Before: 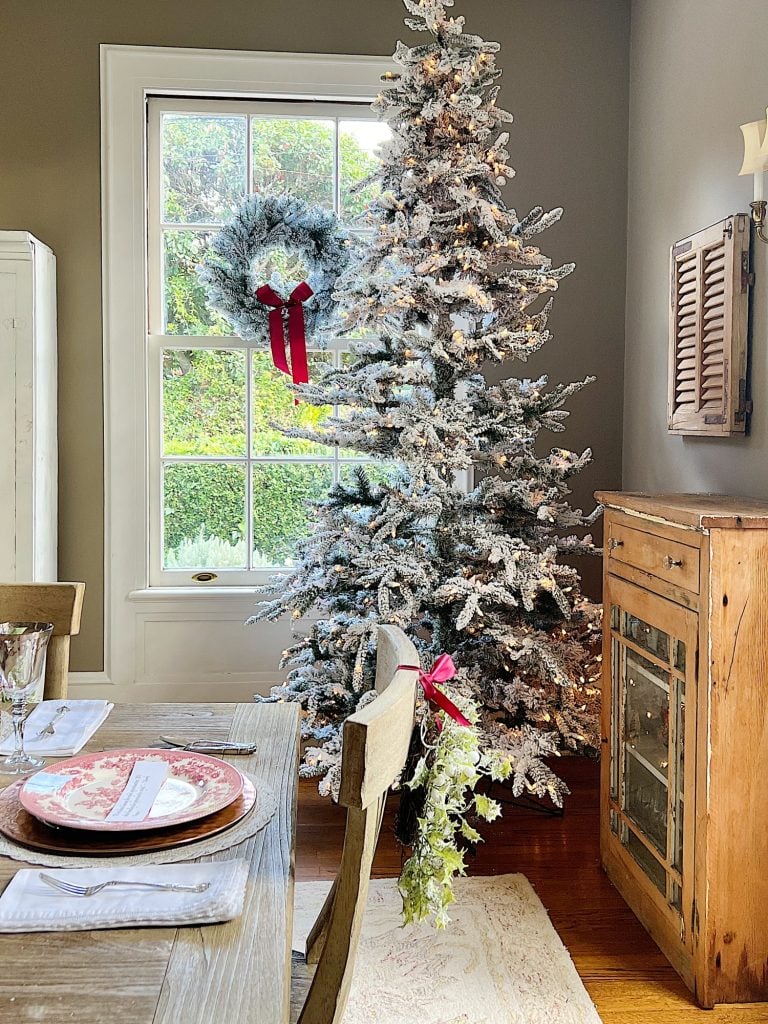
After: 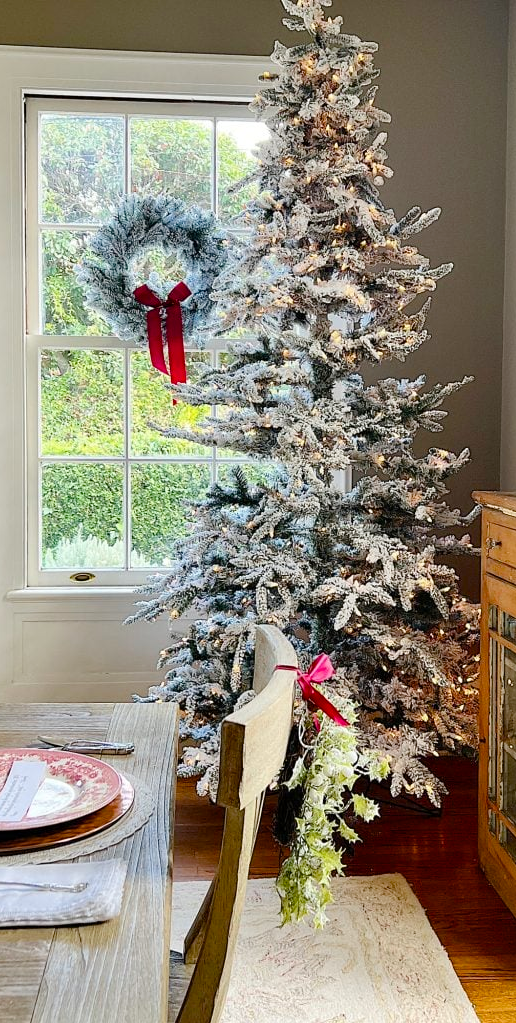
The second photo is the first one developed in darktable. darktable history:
color zones: curves: ch1 [(0, 0.525) (0.143, 0.556) (0.286, 0.52) (0.429, 0.5) (0.571, 0.5) (0.714, 0.5) (0.857, 0.503) (1, 0.525)]
color balance rgb: perceptual saturation grading › global saturation 20%, perceptual saturation grading › highlights -25.765%, perceptual saturation grading › shadows 25.996%
crop and rotate: left 15.898%, right 16.798%
